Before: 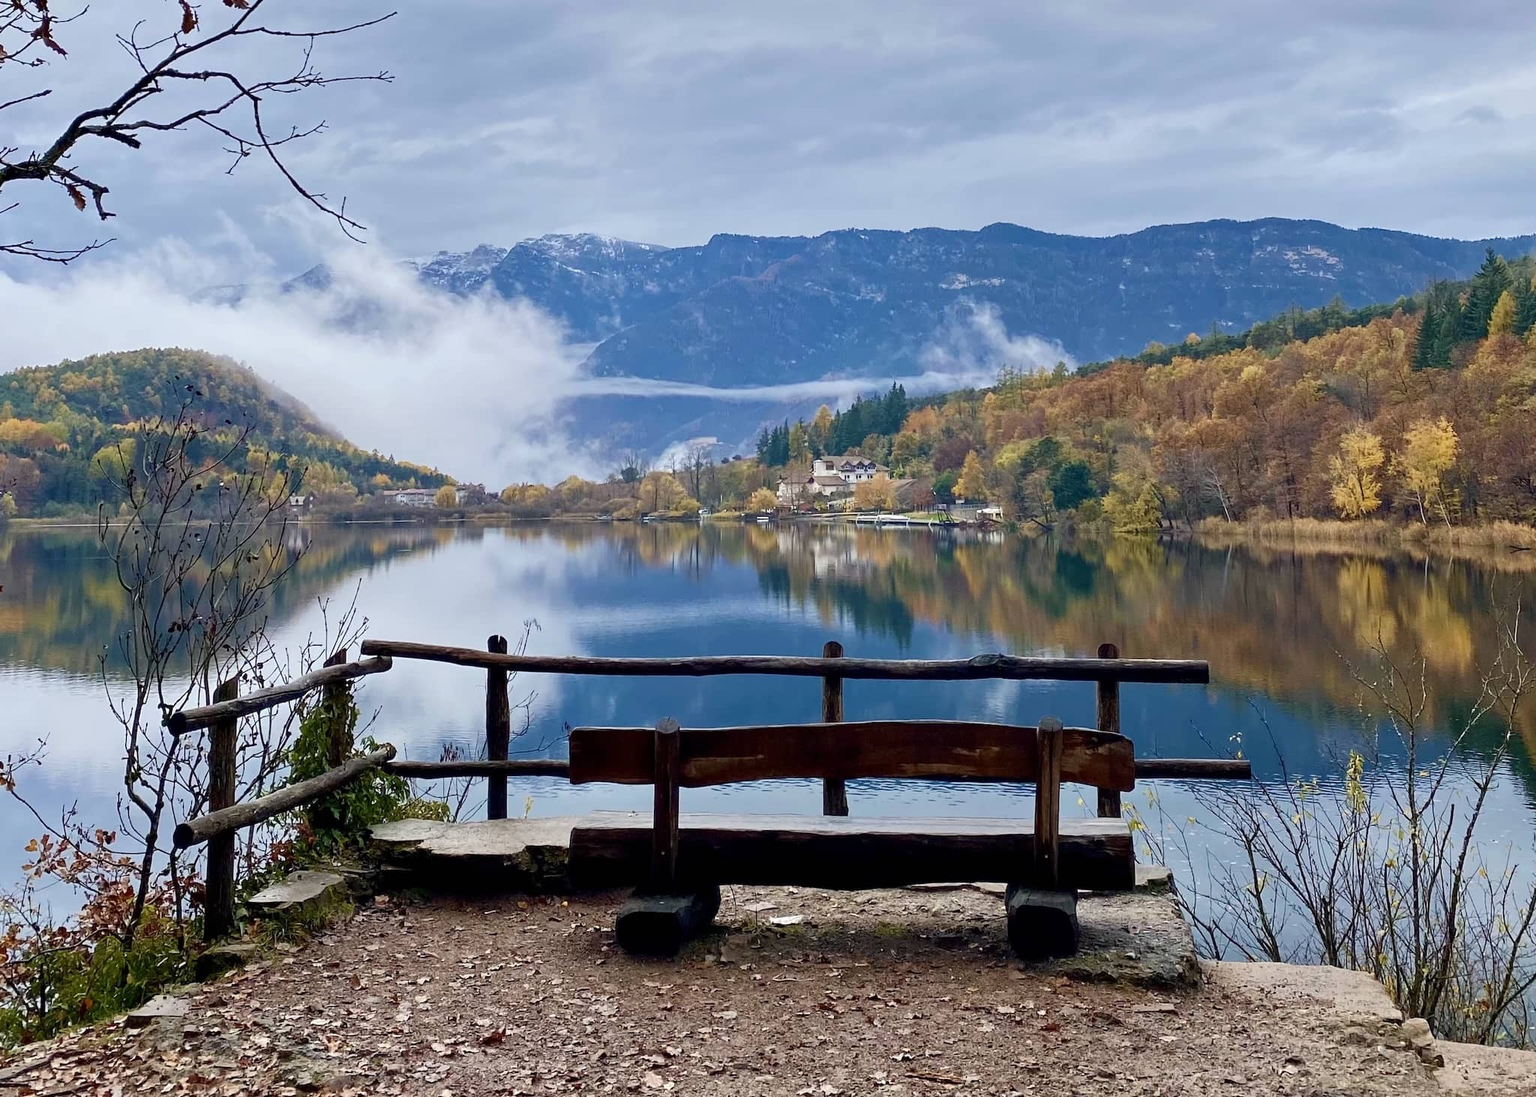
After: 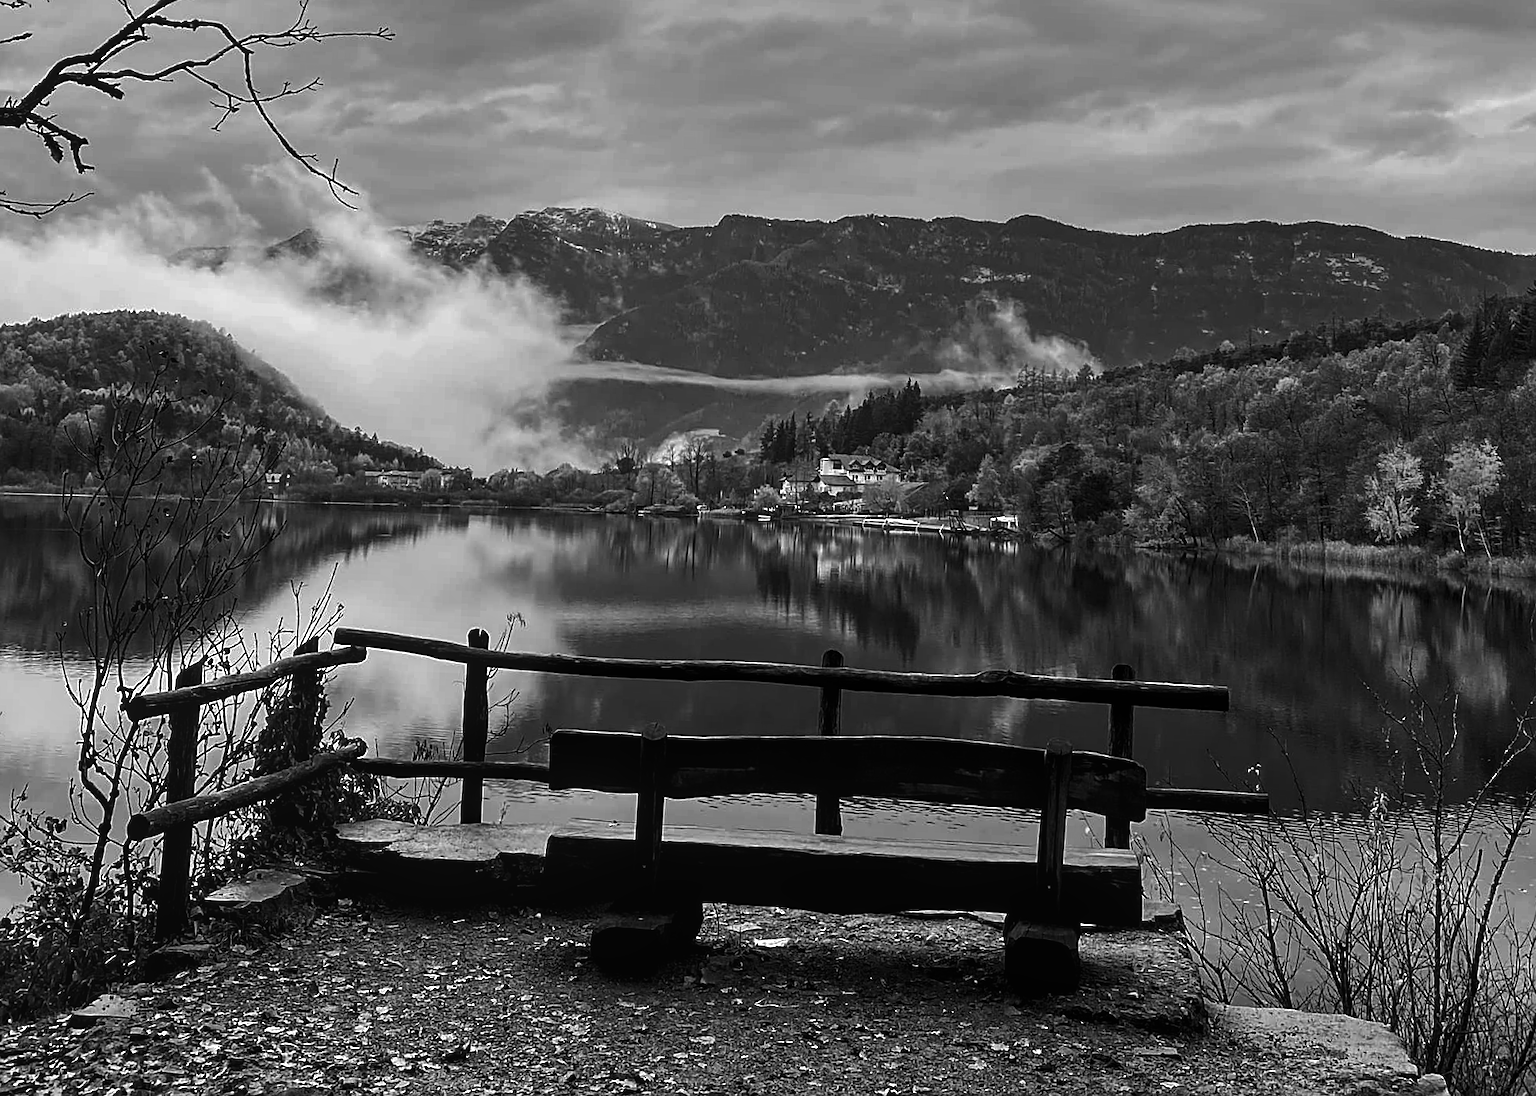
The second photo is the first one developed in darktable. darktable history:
sharpen: on, module defaults
crop and rotate: angle -2.38°
exposure: exposure 0.3 EV, compensate highlight preservation false
local contrast: detail 110%
contrast brightness saturation: contrast -0.03, brightness -0.59, saturation -1
